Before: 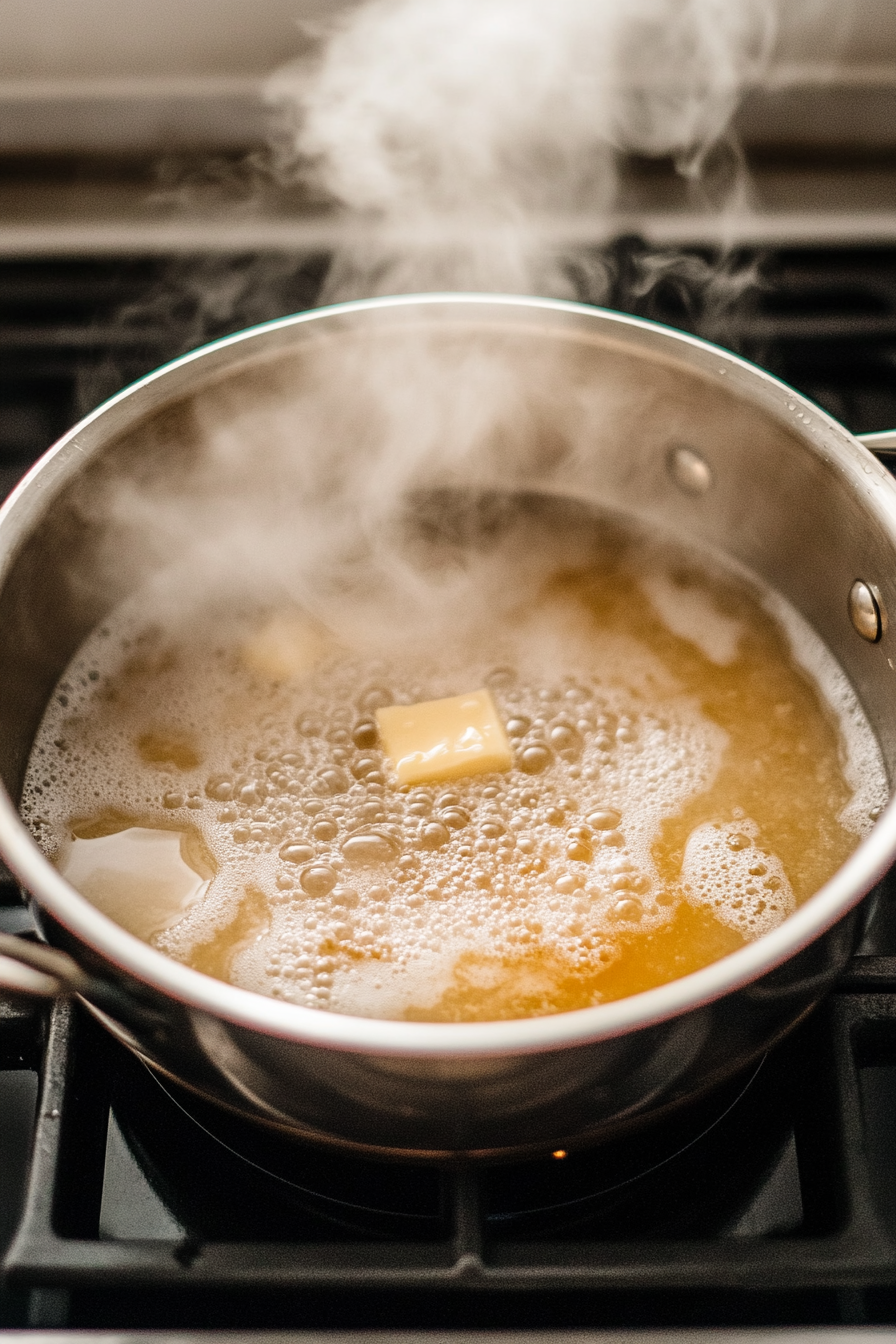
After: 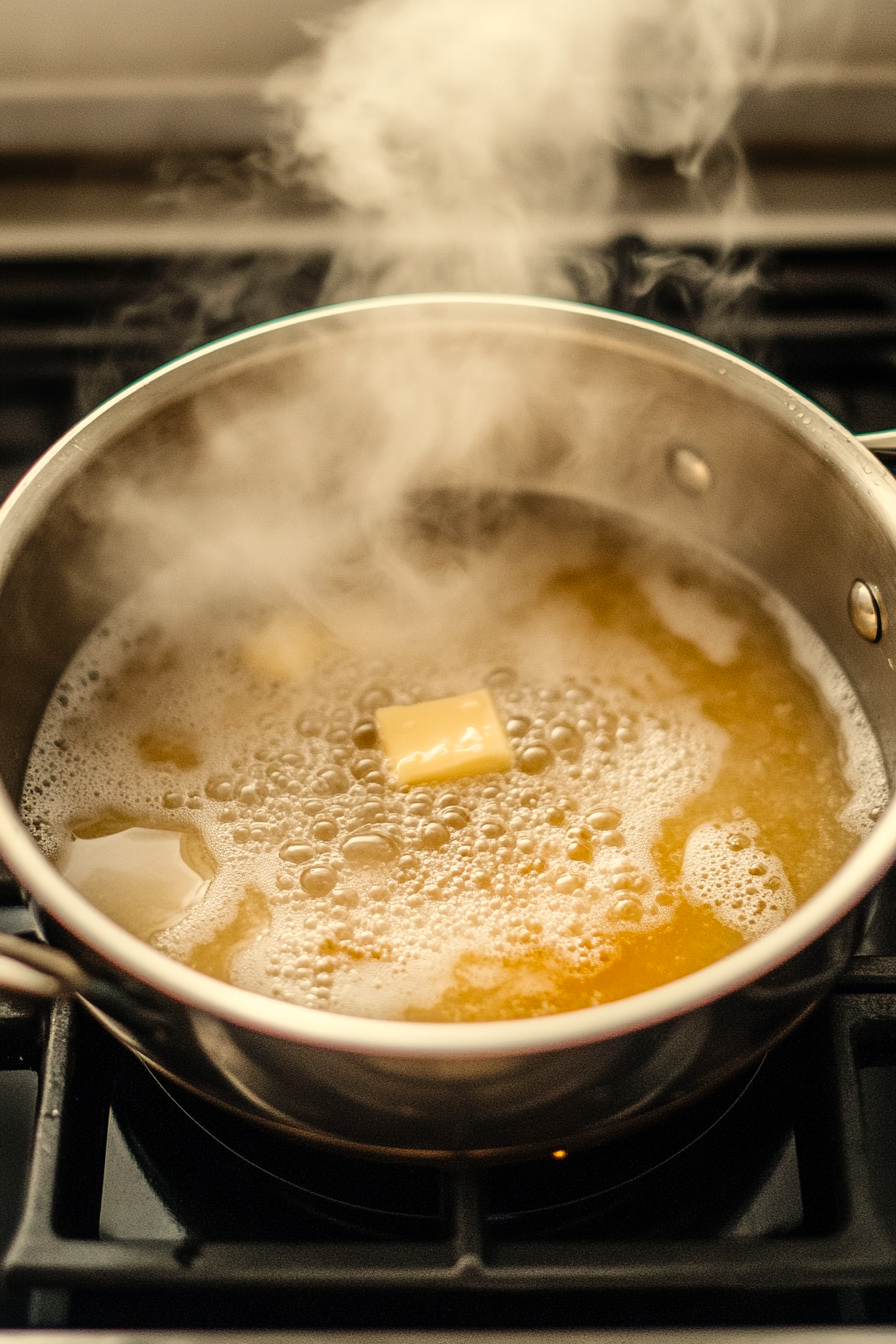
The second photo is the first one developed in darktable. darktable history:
levels: levels [0, 0.498, 1]
color correction: highlights a* 1.35, highlights b* 18.22
